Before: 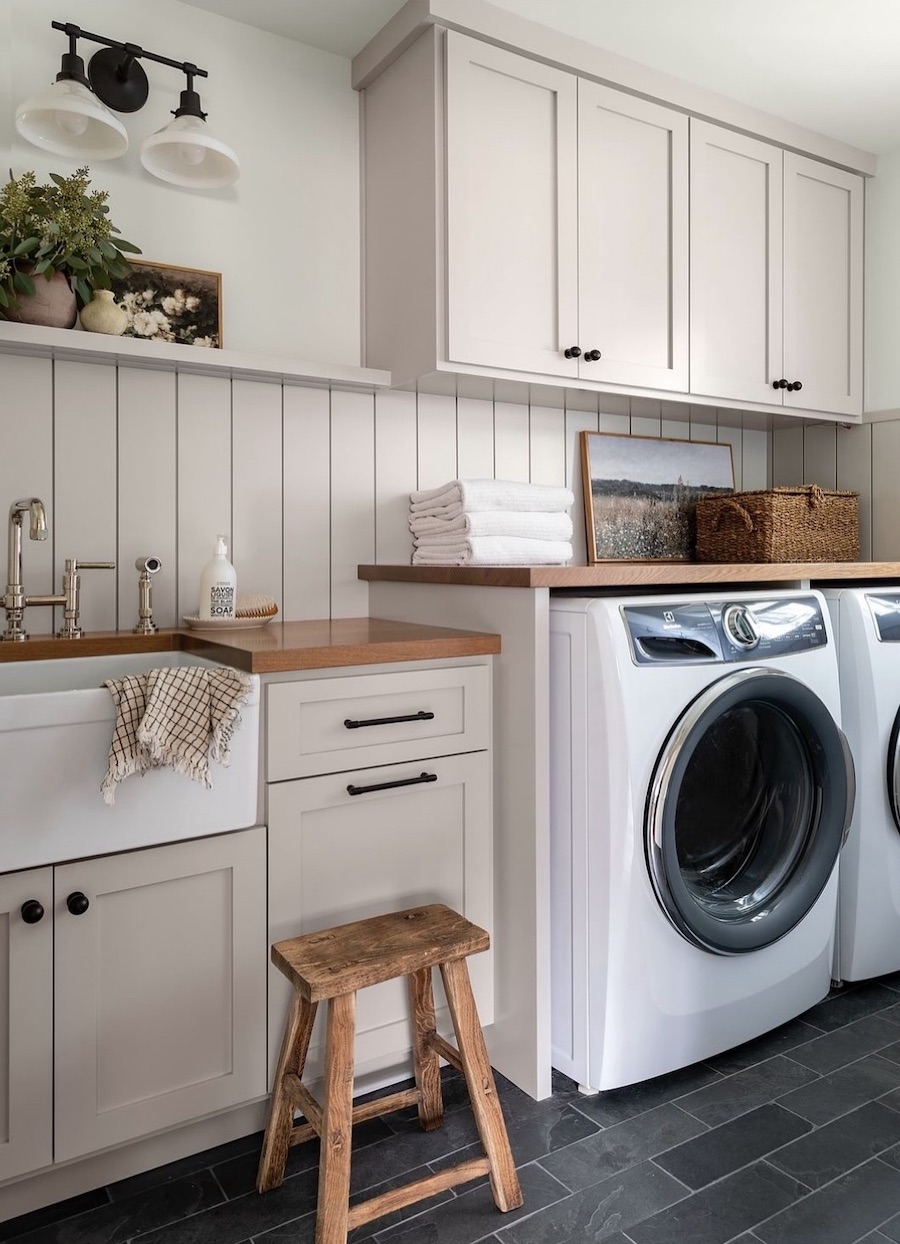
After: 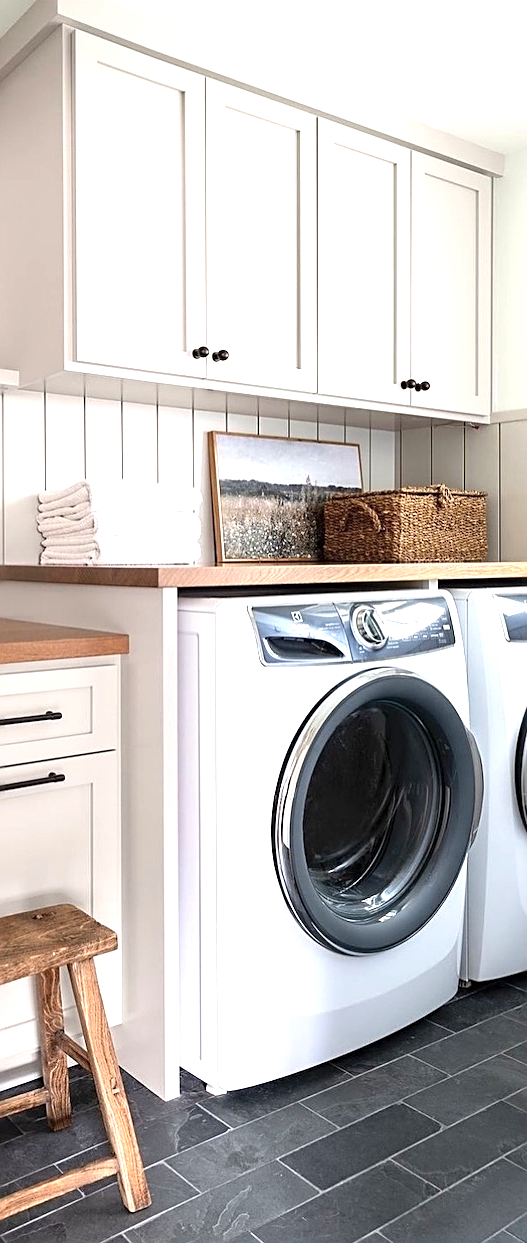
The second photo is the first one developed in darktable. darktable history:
sharpen: on, module defaults
exposure: black level correction 0, exposure 0.95 EV, compensate exposure bias true, compensate highlight preservation false
crop: left 41.402%
